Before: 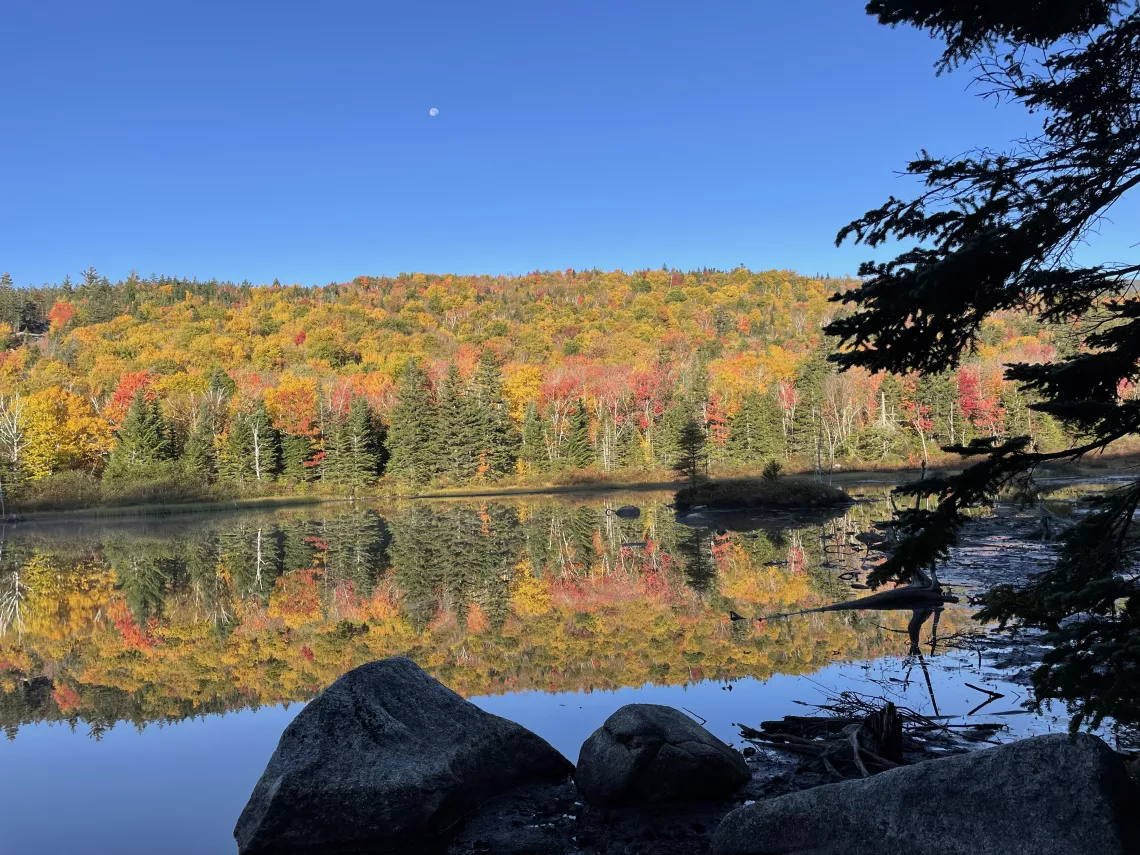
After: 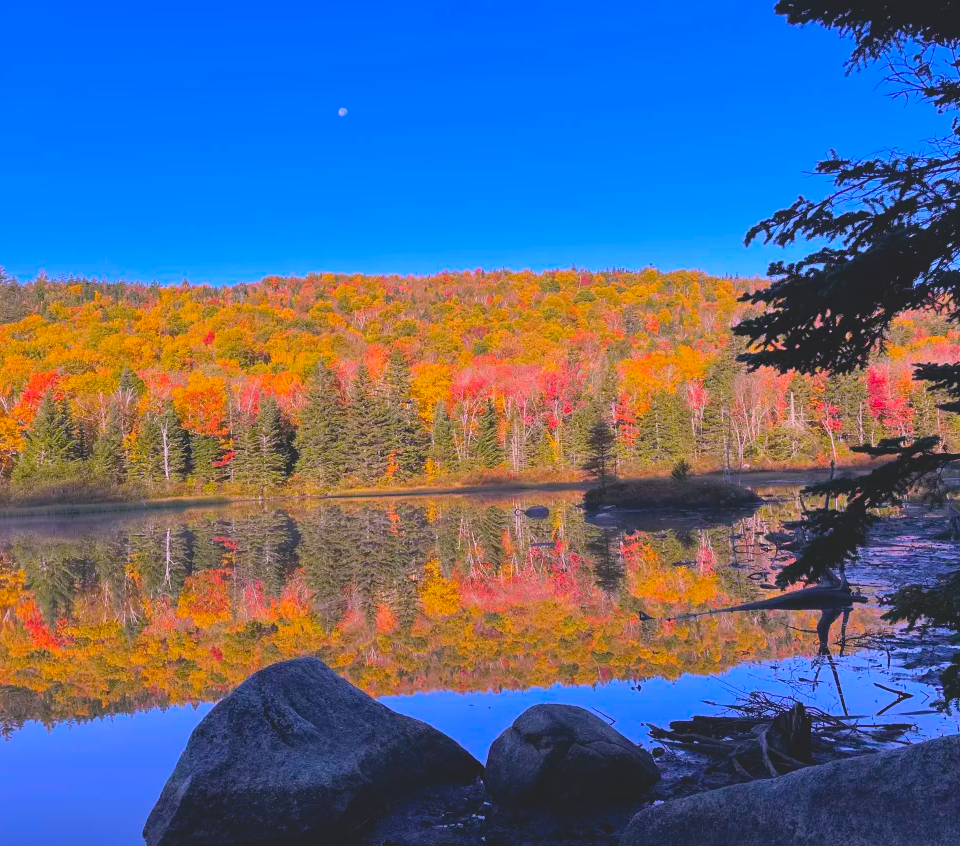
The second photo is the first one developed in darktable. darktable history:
contrast brightness saturation: contrast -0.28
crop: left 8.026%, right 7.374%
white balance: red 1.188, blue 1.11
color calibration: x 0.37, y 0.382, temperature 4313.32 K
color balance rgb: linear chroma grading › global chroma 15%, perceptual saturation grading › global saturation 30%
